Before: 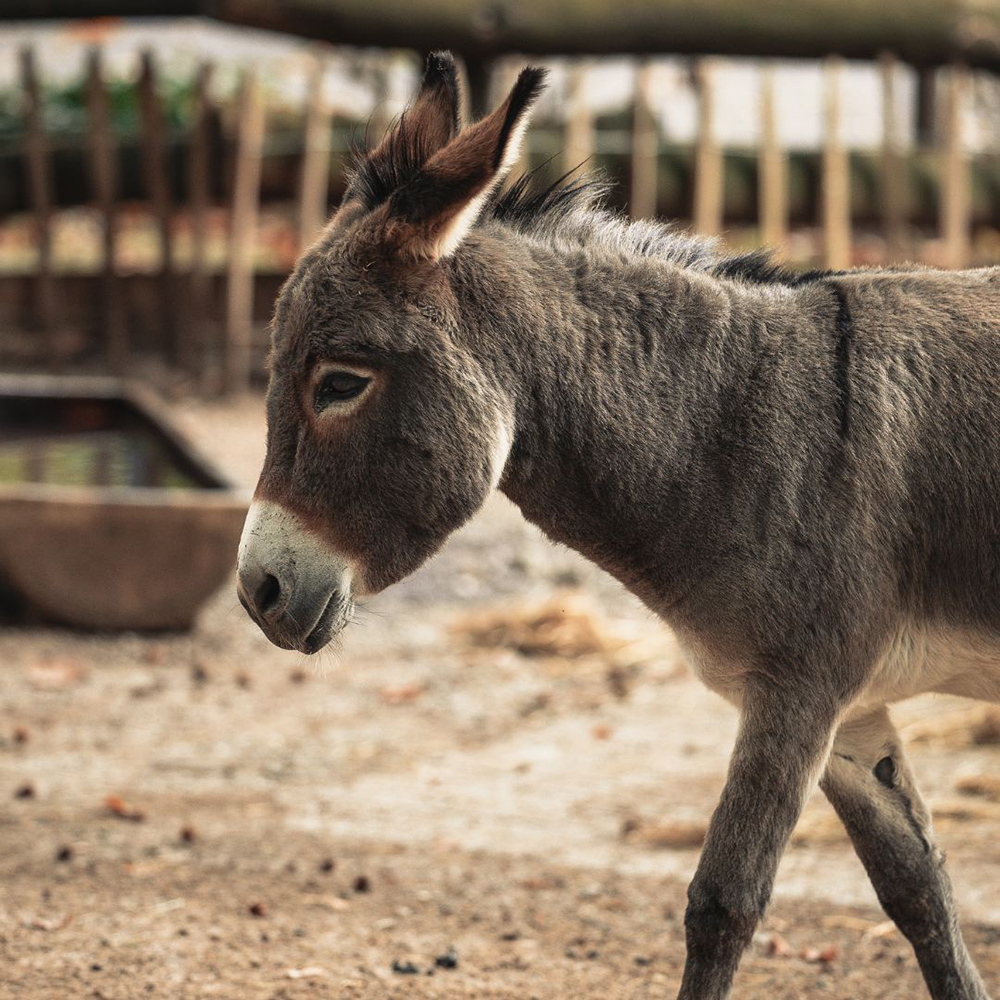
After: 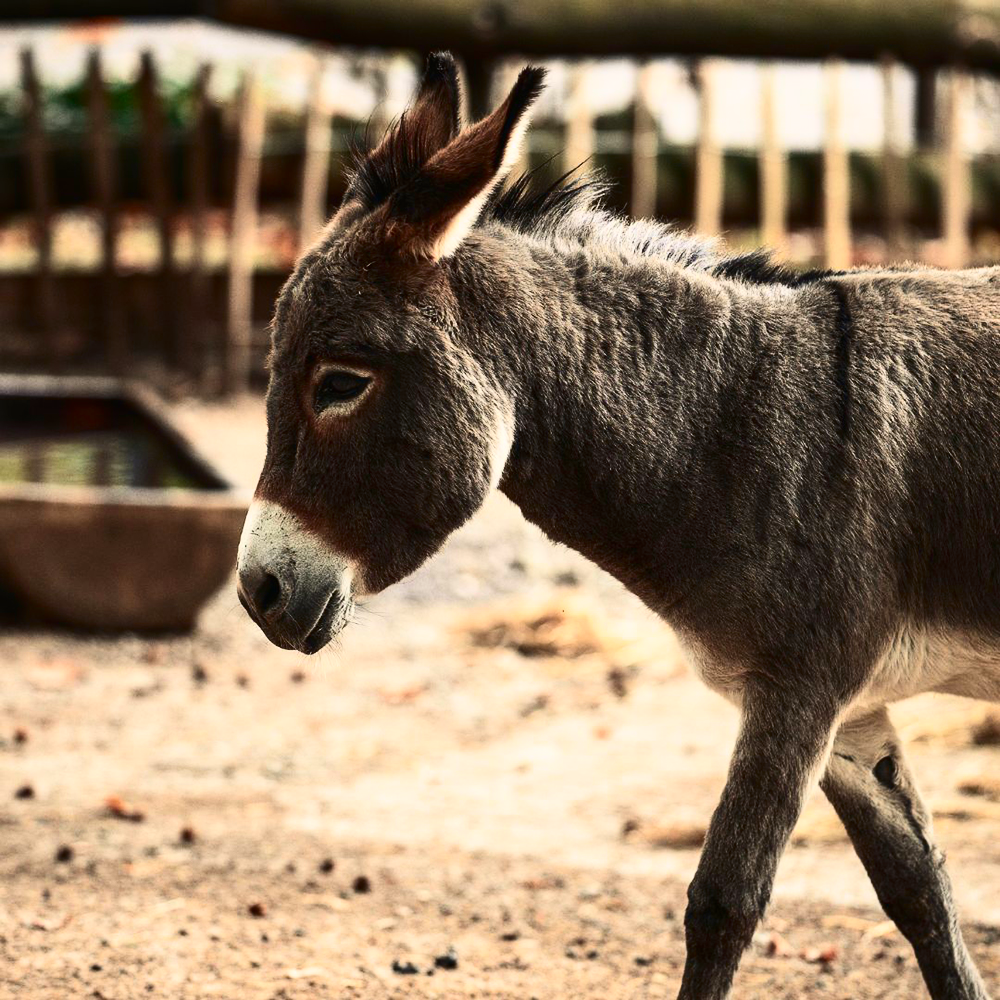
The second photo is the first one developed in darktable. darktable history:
contrast brightness saturation: contrast 0.396, brightness 0.042, saturation 0.254
